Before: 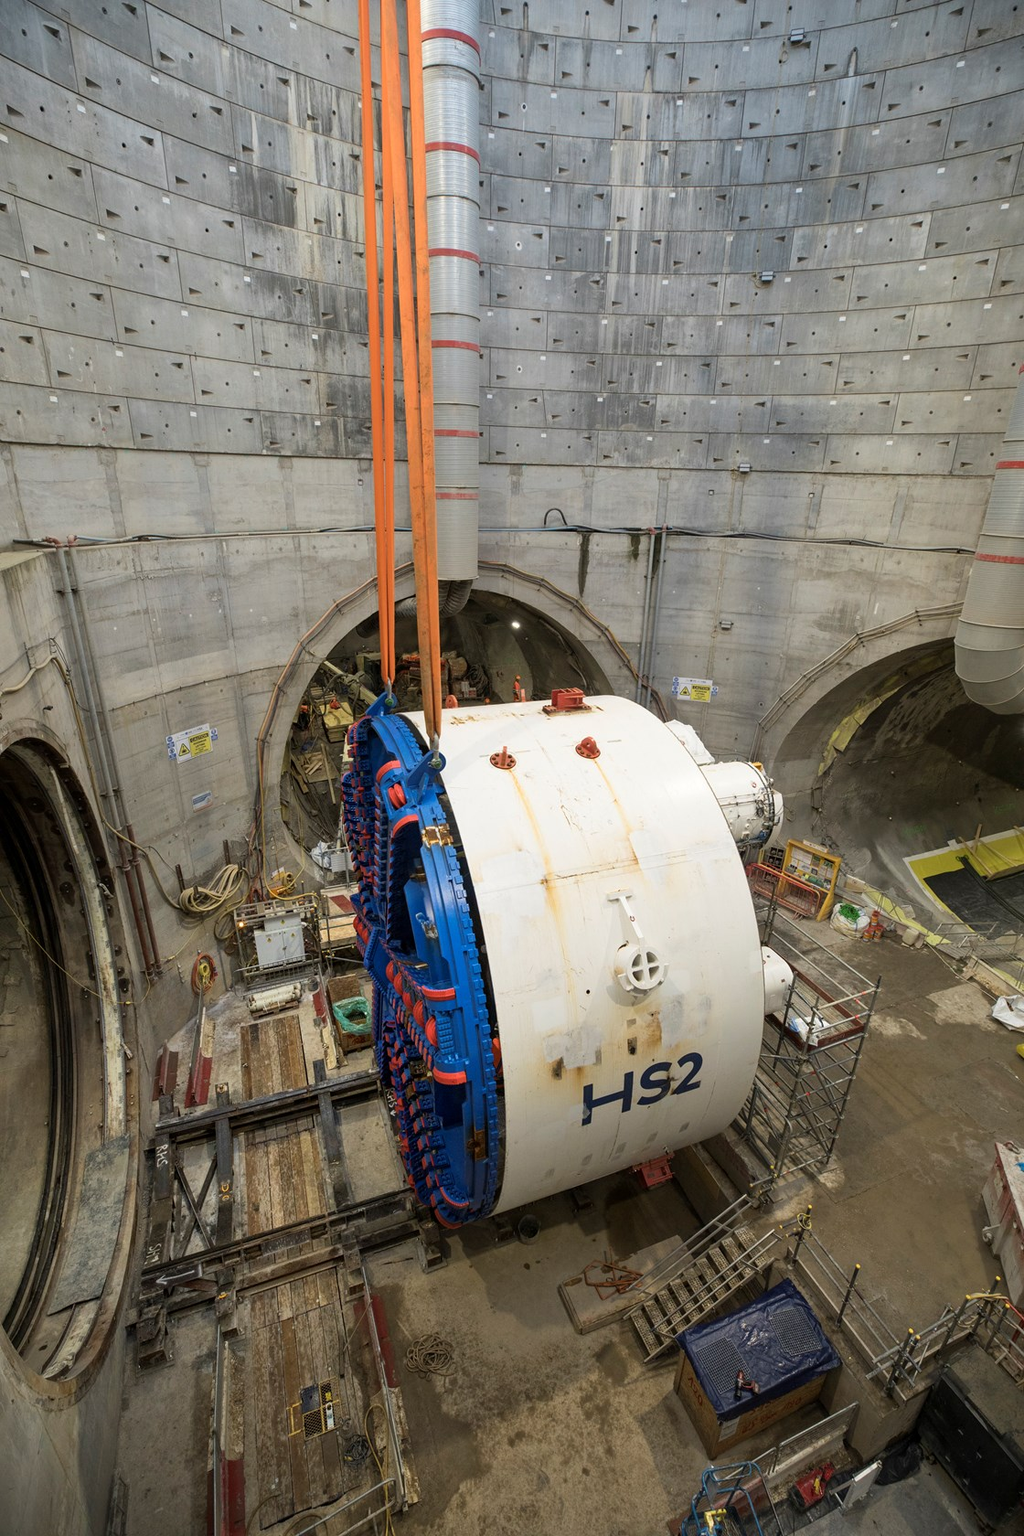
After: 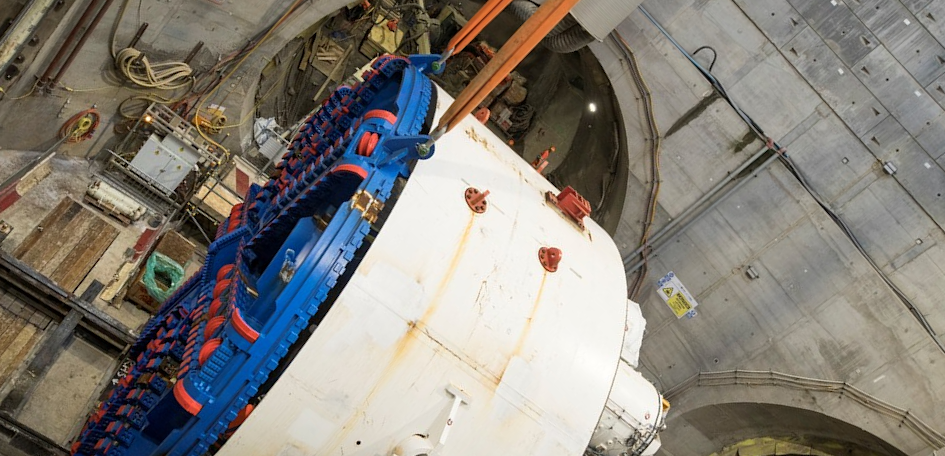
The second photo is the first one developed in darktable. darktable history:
crop and rotate: angle -46.03°, top 16.59%, right 0.853%, bottom 11.686%
